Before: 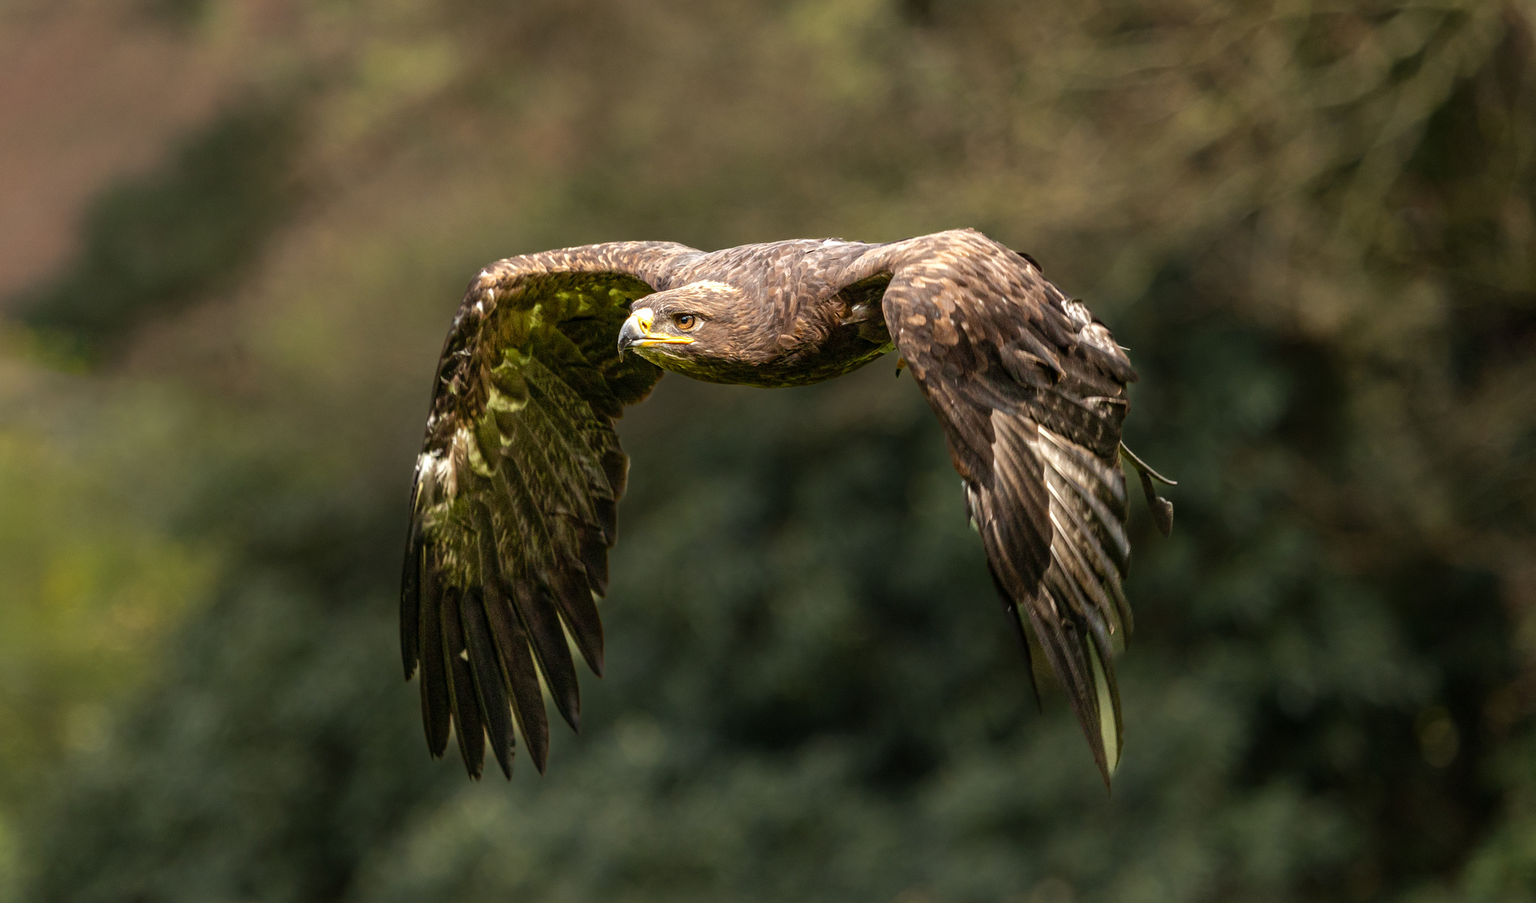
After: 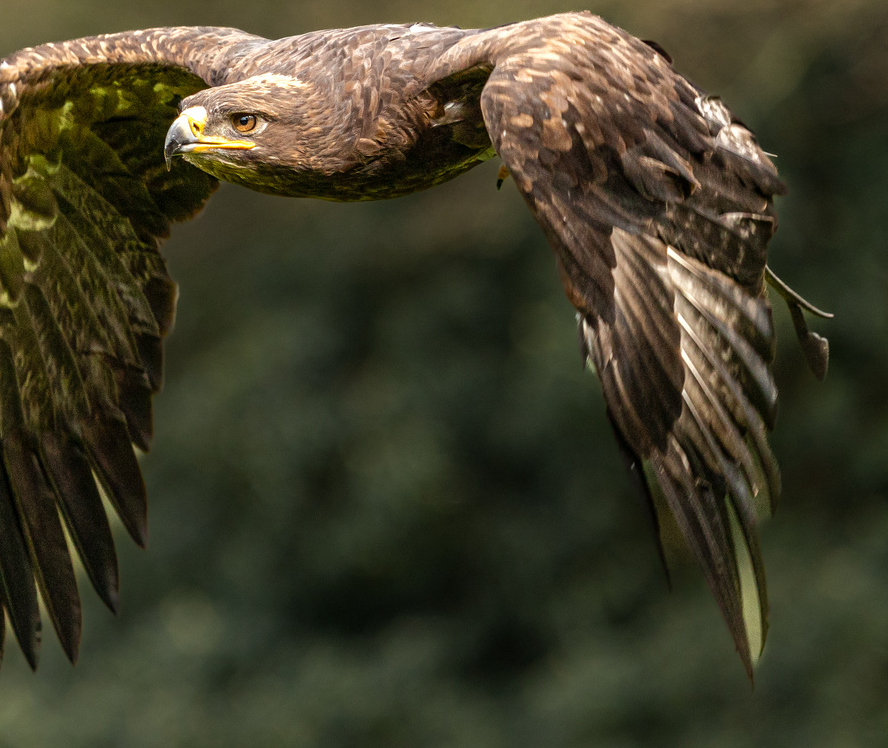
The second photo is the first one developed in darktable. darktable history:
crop: left 31.329%, top 24.268%, right 20.316%, bottom 6.437%
